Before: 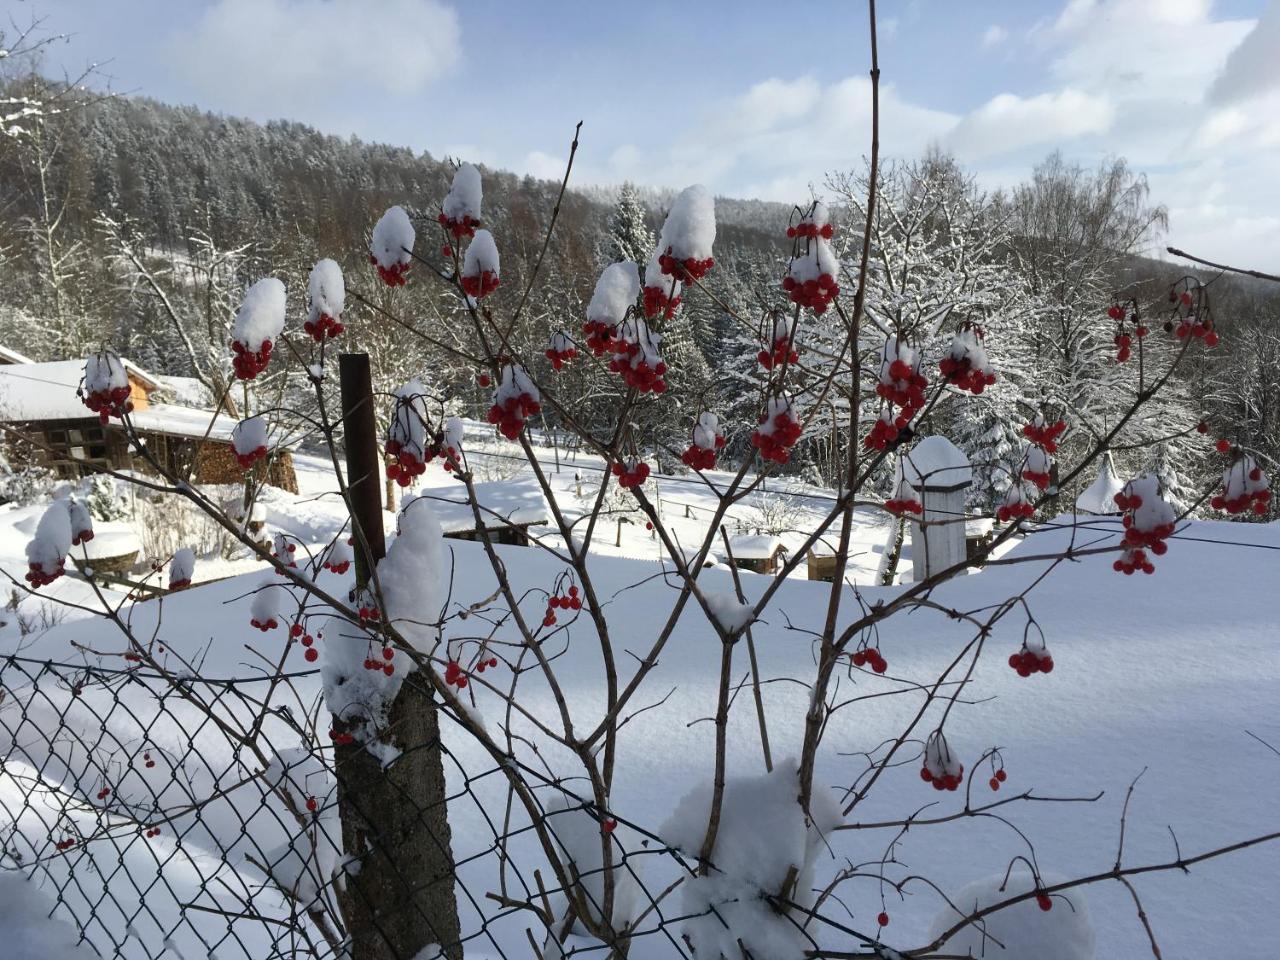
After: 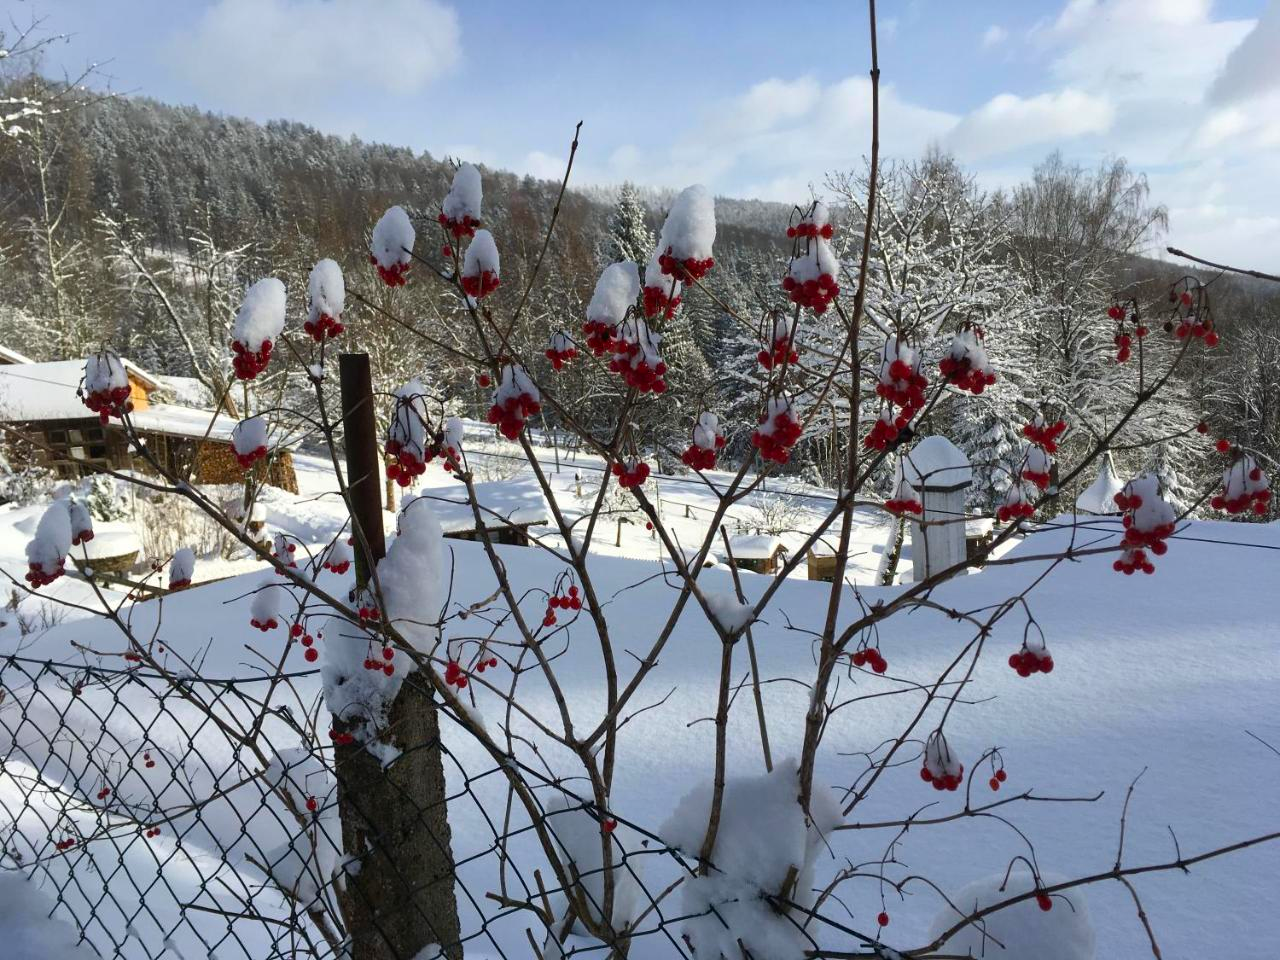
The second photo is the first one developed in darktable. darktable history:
color balance rgb: perceptual saturation grading › global saturation 20%, global vibrance 20%
tone equalizer: on, module defaults
